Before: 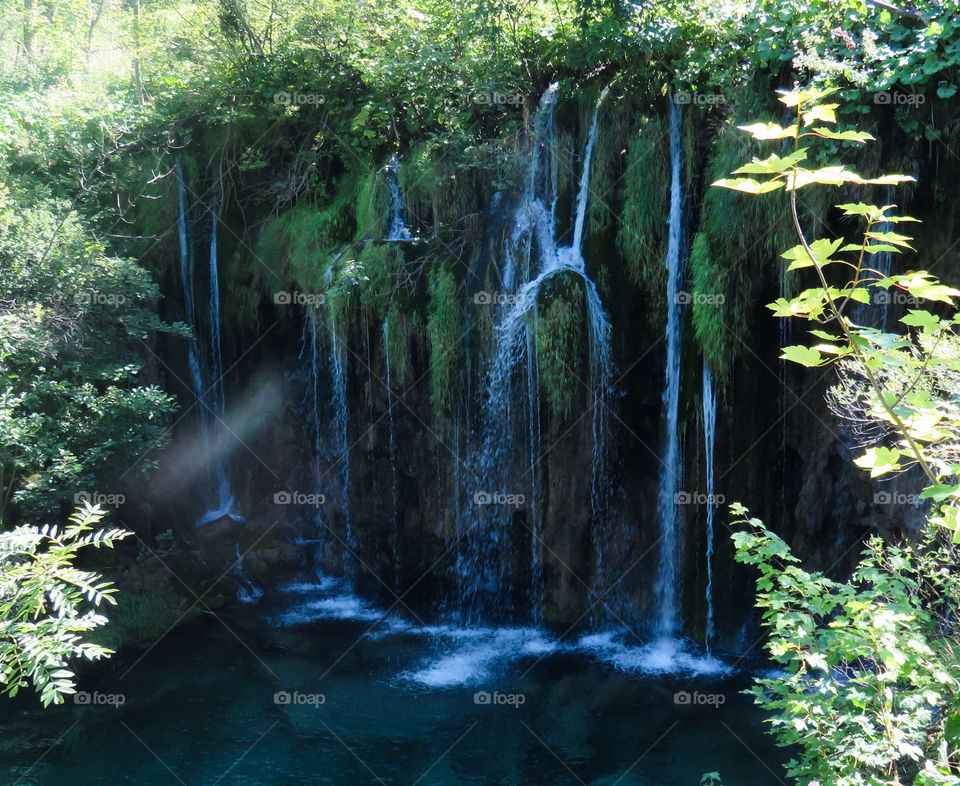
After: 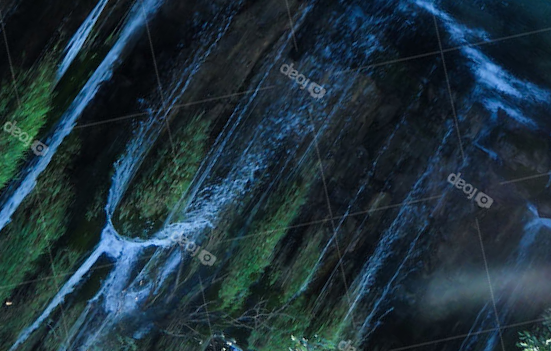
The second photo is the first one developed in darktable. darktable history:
crop and rotate: angle 146.78°, left 9.109%, top 15.679%, right 4.364%, bottom 17.035%
